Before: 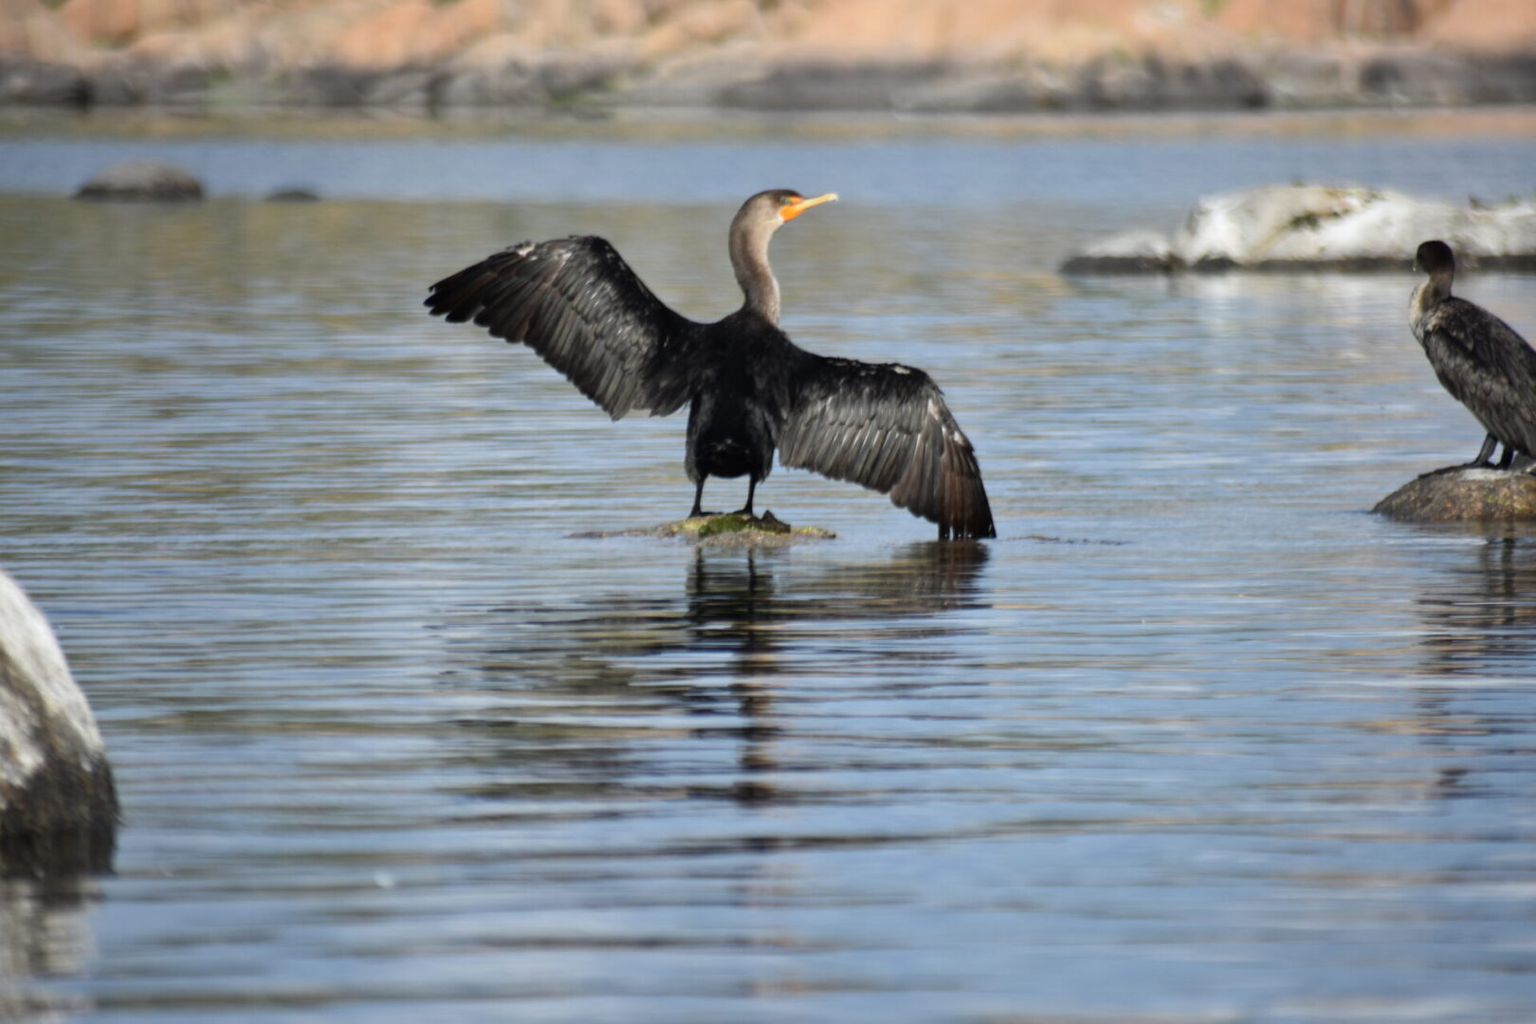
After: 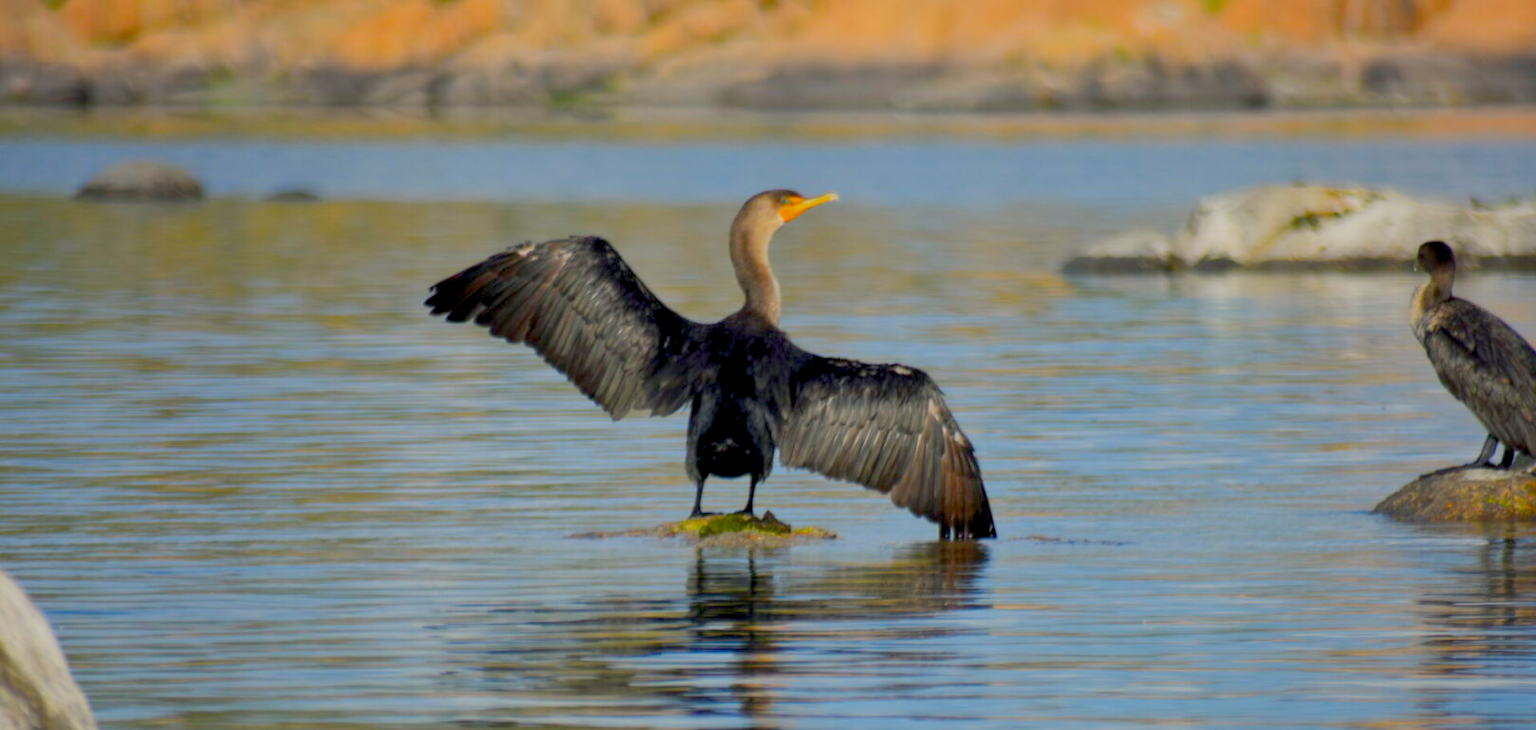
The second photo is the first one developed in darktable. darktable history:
color balance rgb: shadows lift › chroma 0.994%, shadows lift › hue 112.38°, highlights gain › chroma 2.992%, highlights gain › hue 77.49°, global offset › luminance -0.509%, linear chroma grading › shadows -30.004%, linear chroma grading › global chroma 35.622%, perceptual saturation grading › global saturation 37.039%, perceptual saturation grading › shadows 34.5%, contrast -29.378%
crop: right 0.001%, bottom 28.652%
